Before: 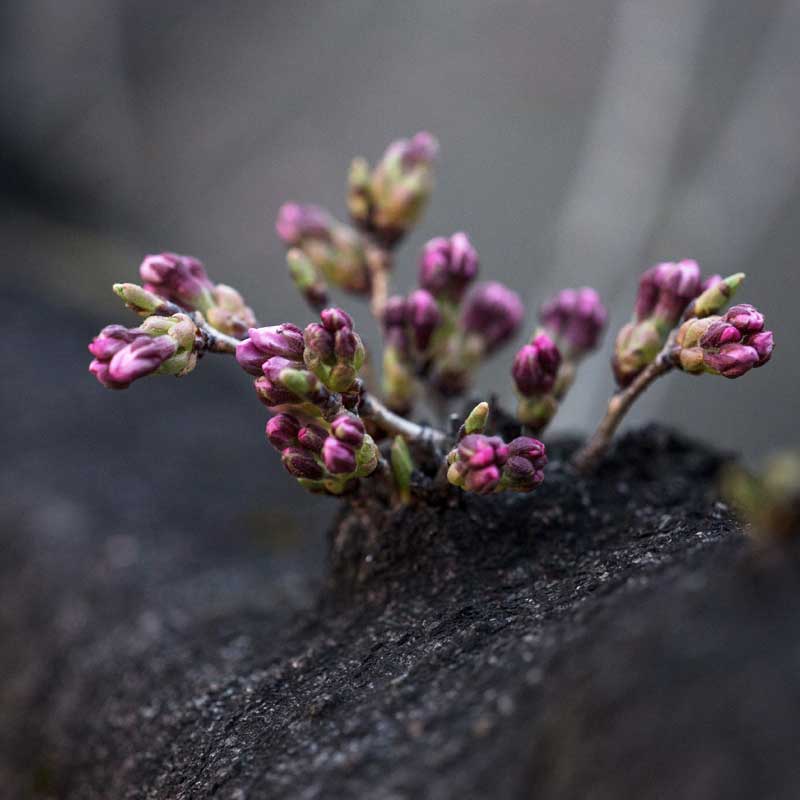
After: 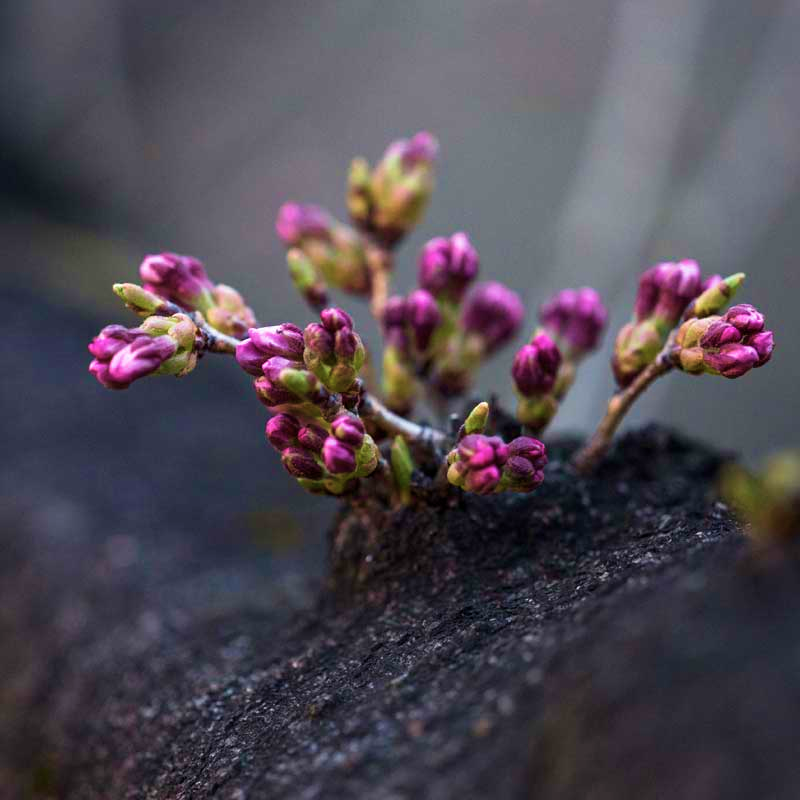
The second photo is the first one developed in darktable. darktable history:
velvia: strength 67.41%, mid-tones bias 0.967
